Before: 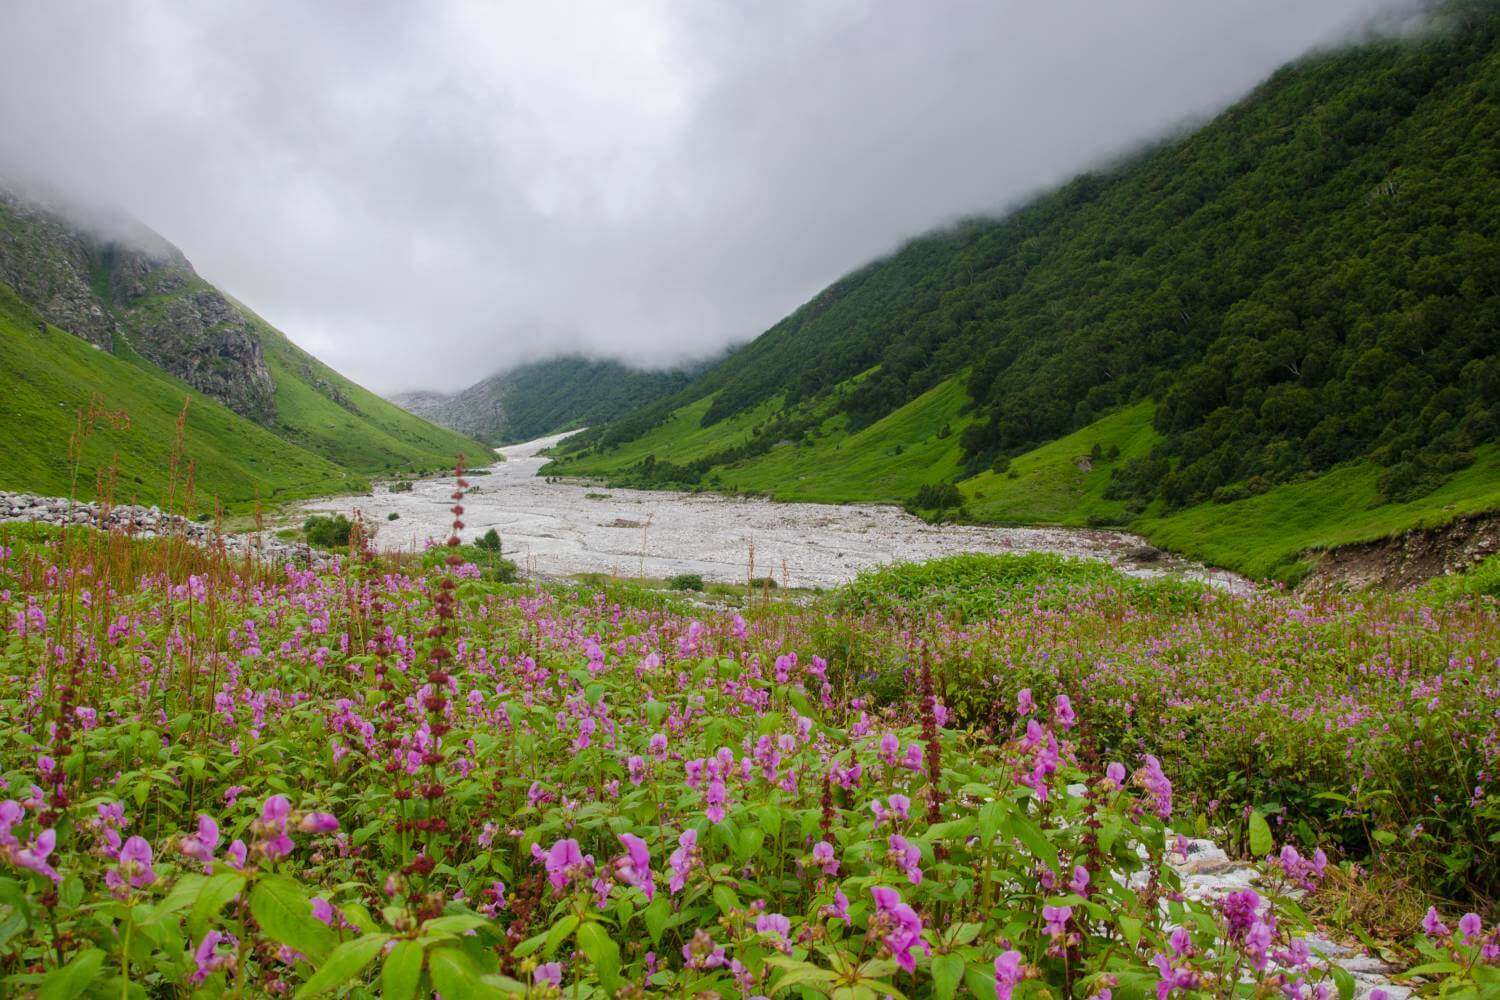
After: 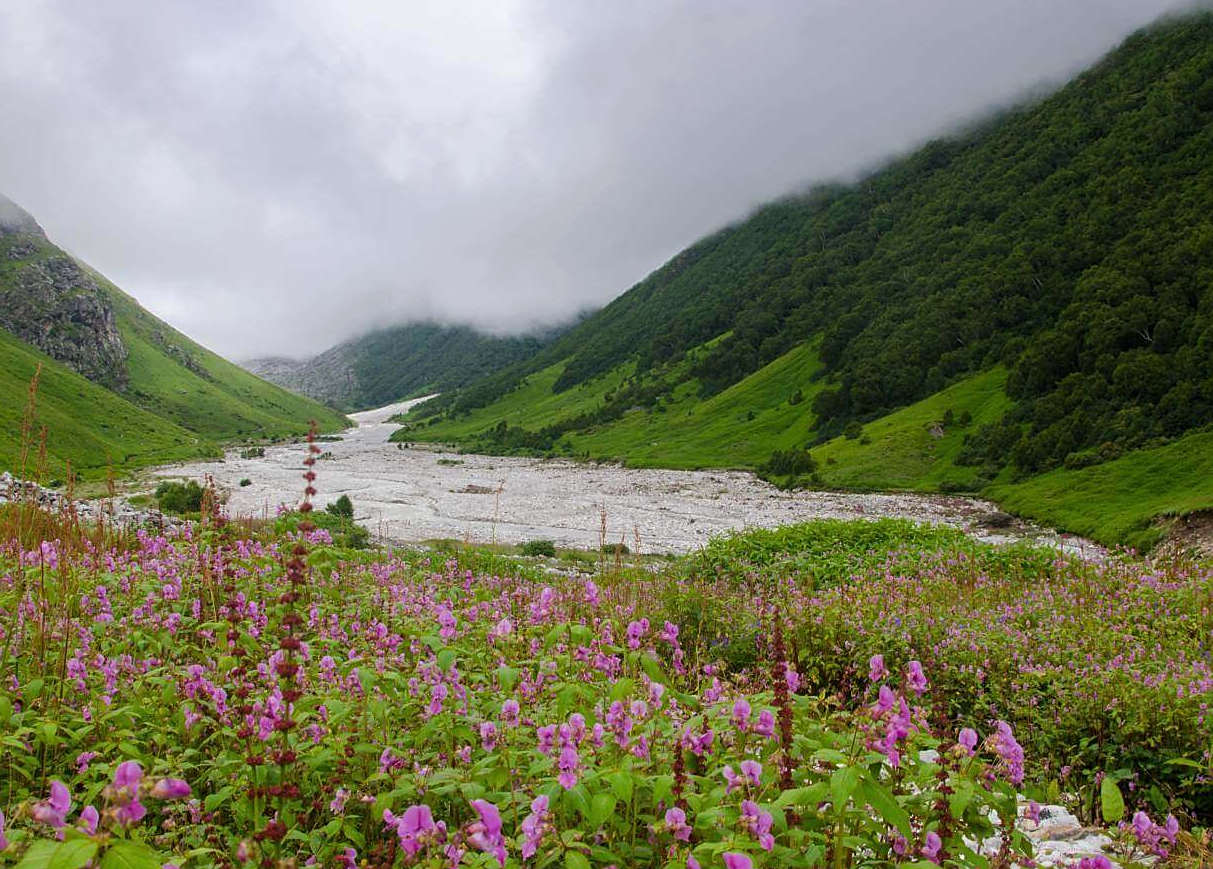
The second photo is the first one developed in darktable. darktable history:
crop: left 9.929%, top 3.475%, right 9.188%, bottom 9.529%
sharpen: radius 1.864, amount 0.398, threshold 1.271
levels: levels [0, 0.51, 1]
